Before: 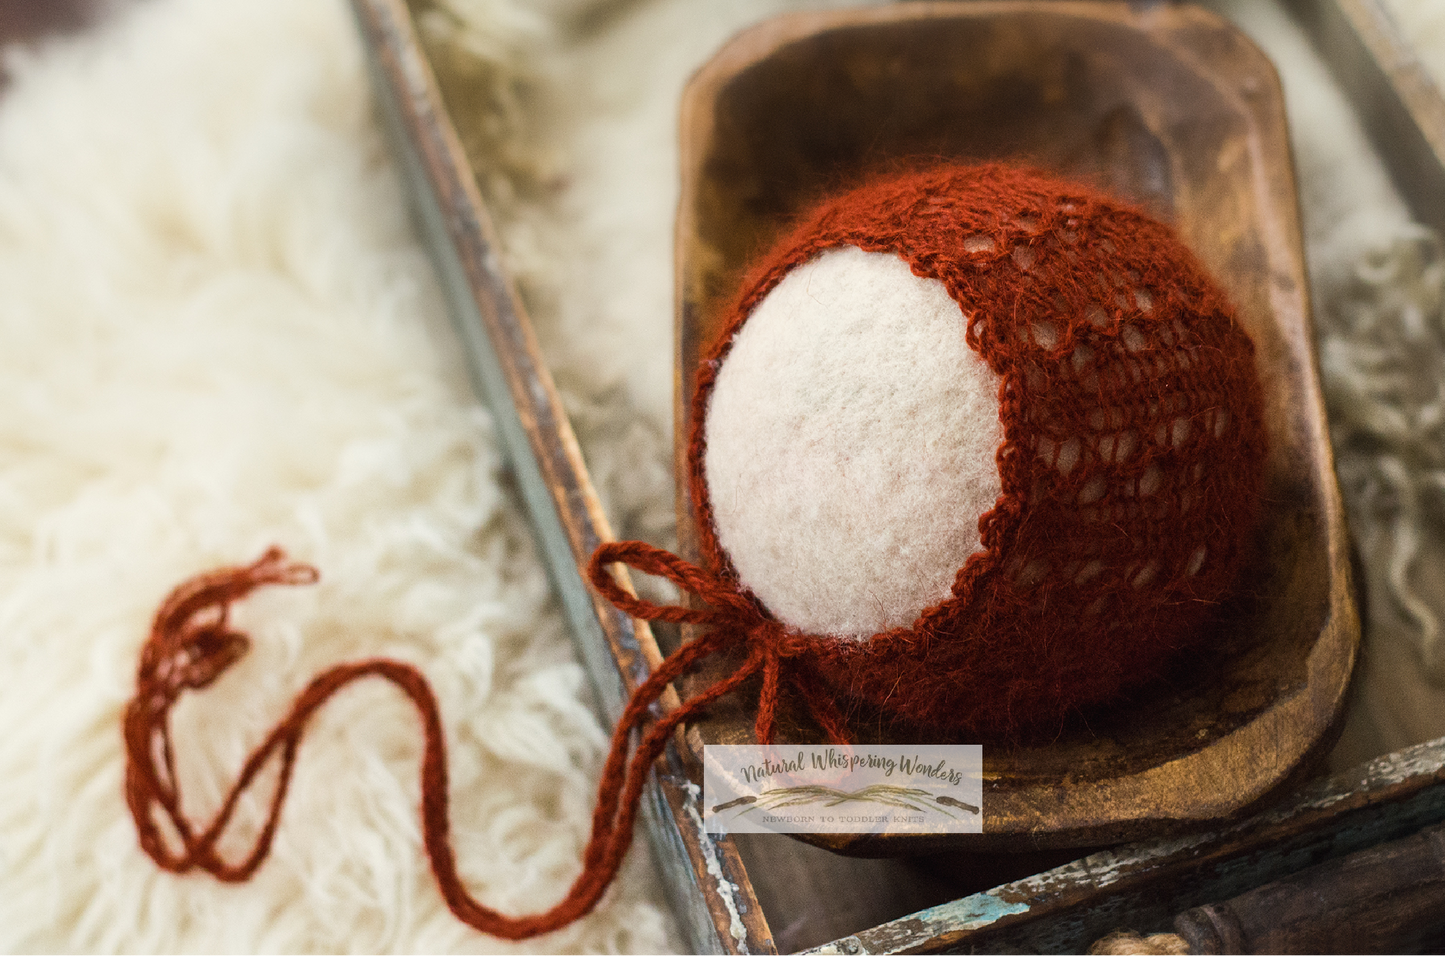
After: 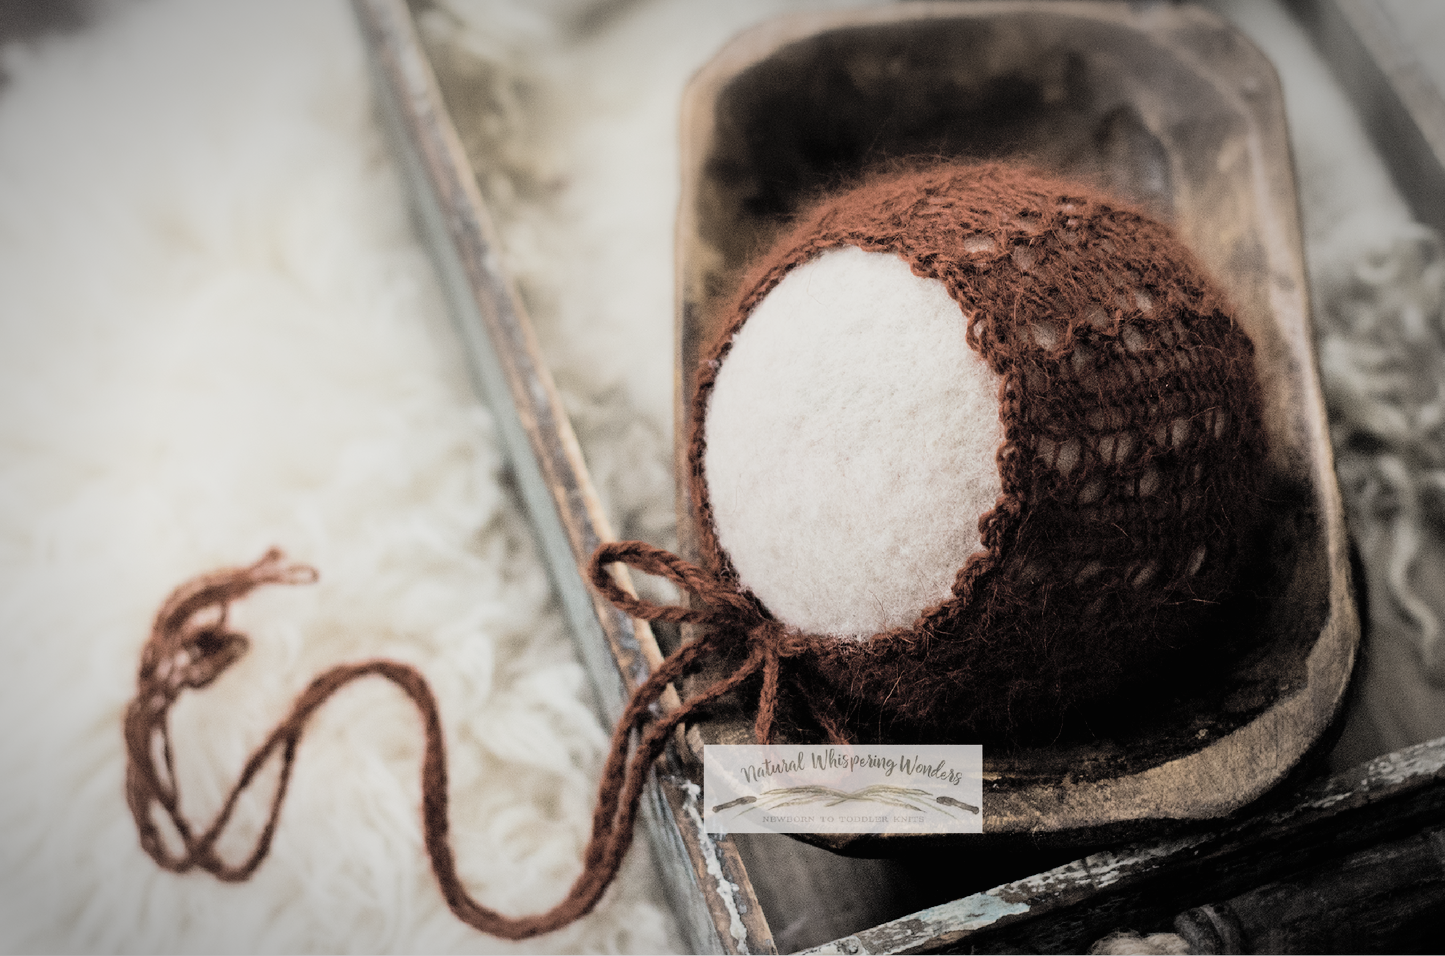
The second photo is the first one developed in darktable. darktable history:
contrast brightness saturation: brightness 0.183, saturation -0.497
filmic rgb: black relative exposure -5.04 EV, white relative exposure 3.96 EV, hardness 2.89, contrast 1.191, highlights saturation mix -29.95%
vignetting: automatic ratio true
